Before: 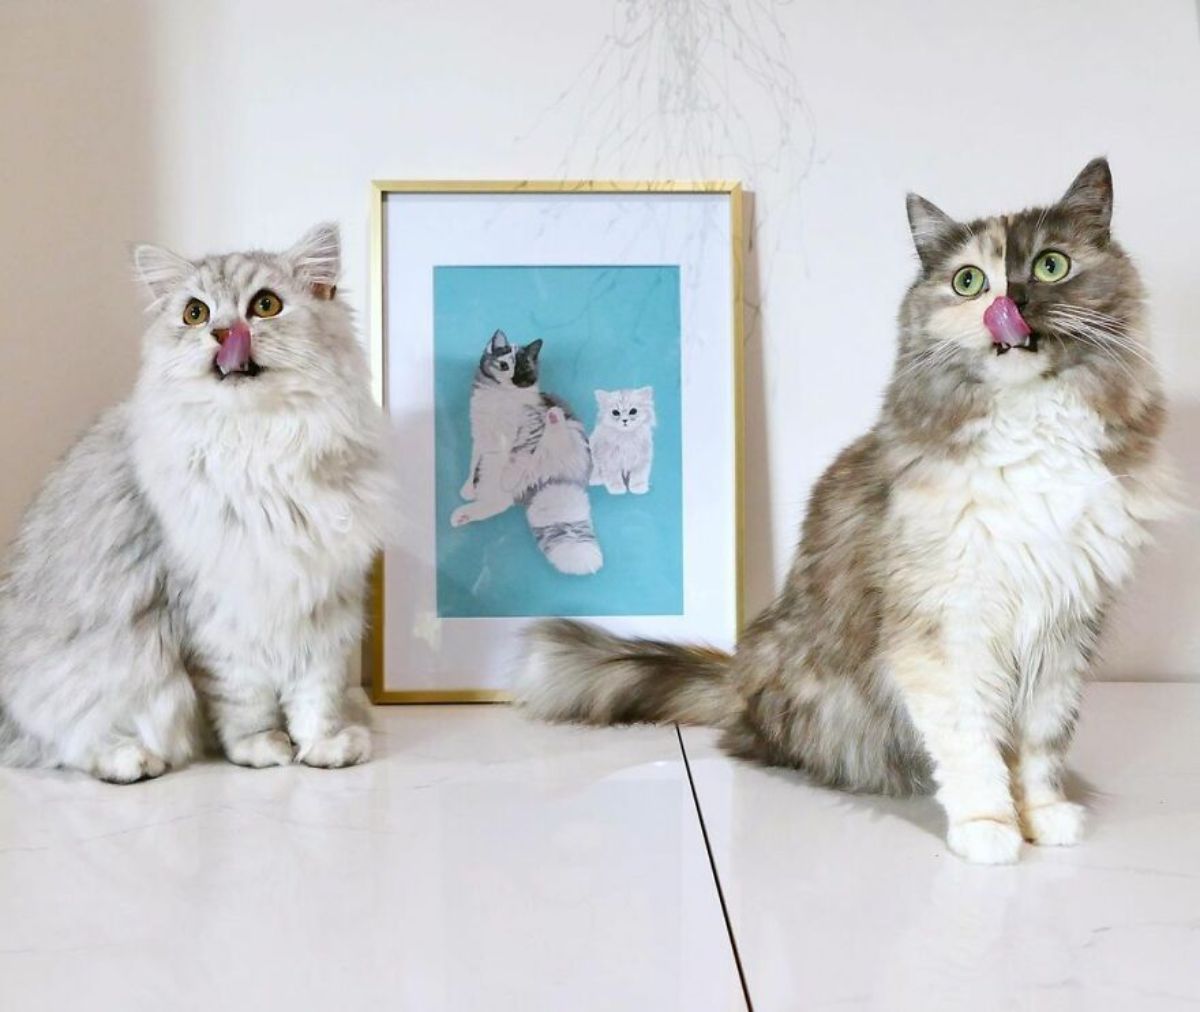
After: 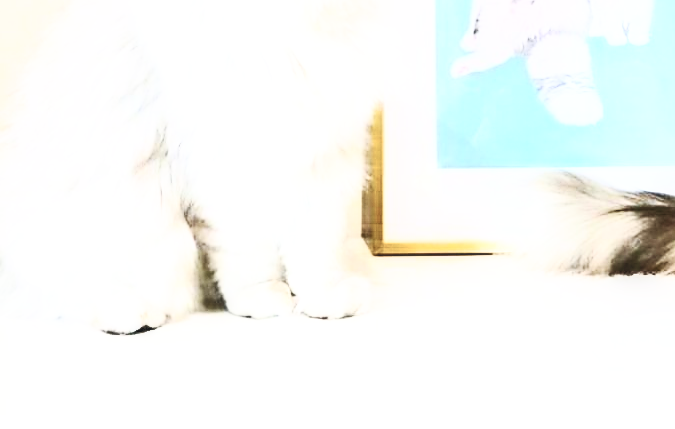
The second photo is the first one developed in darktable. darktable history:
crop: top 44.416%, right 43.748%, bottom 13.139%
exposure: compensate highlight preservation false
sharpen: on, module defaults
local contrast: on, module defaults
color balance rgb: shadows lift › chroma 1.772%, shadows lift › hue 262.3°, global offset › luminance -0.902%, perceptual saturation grading › global saturation 25.108%, perceptual brilliance grading › global brilliance -4.929%, perceptual brilliance grading › highlights 23.952%, perceptual brilliance grading › mid-tones 6.84%, perceptual brilliance grading › shadows -4.908%, global vibrance 20%
contrast brightness saturation: contrast 0.554, brightness 0.568, saturation -0.342
base curve: curves: ch0 [(0, 0) (0.028, 0.03) (0.121, 0.232) (0.46, 0.748) (0.859, 0.968) (1, 1)], preserve colors none
contrast equalizer: y [[0.6 ×6], [0.55 ×6], [0 ×6], [0 ×6], [0 ×6]], mix -0.991
